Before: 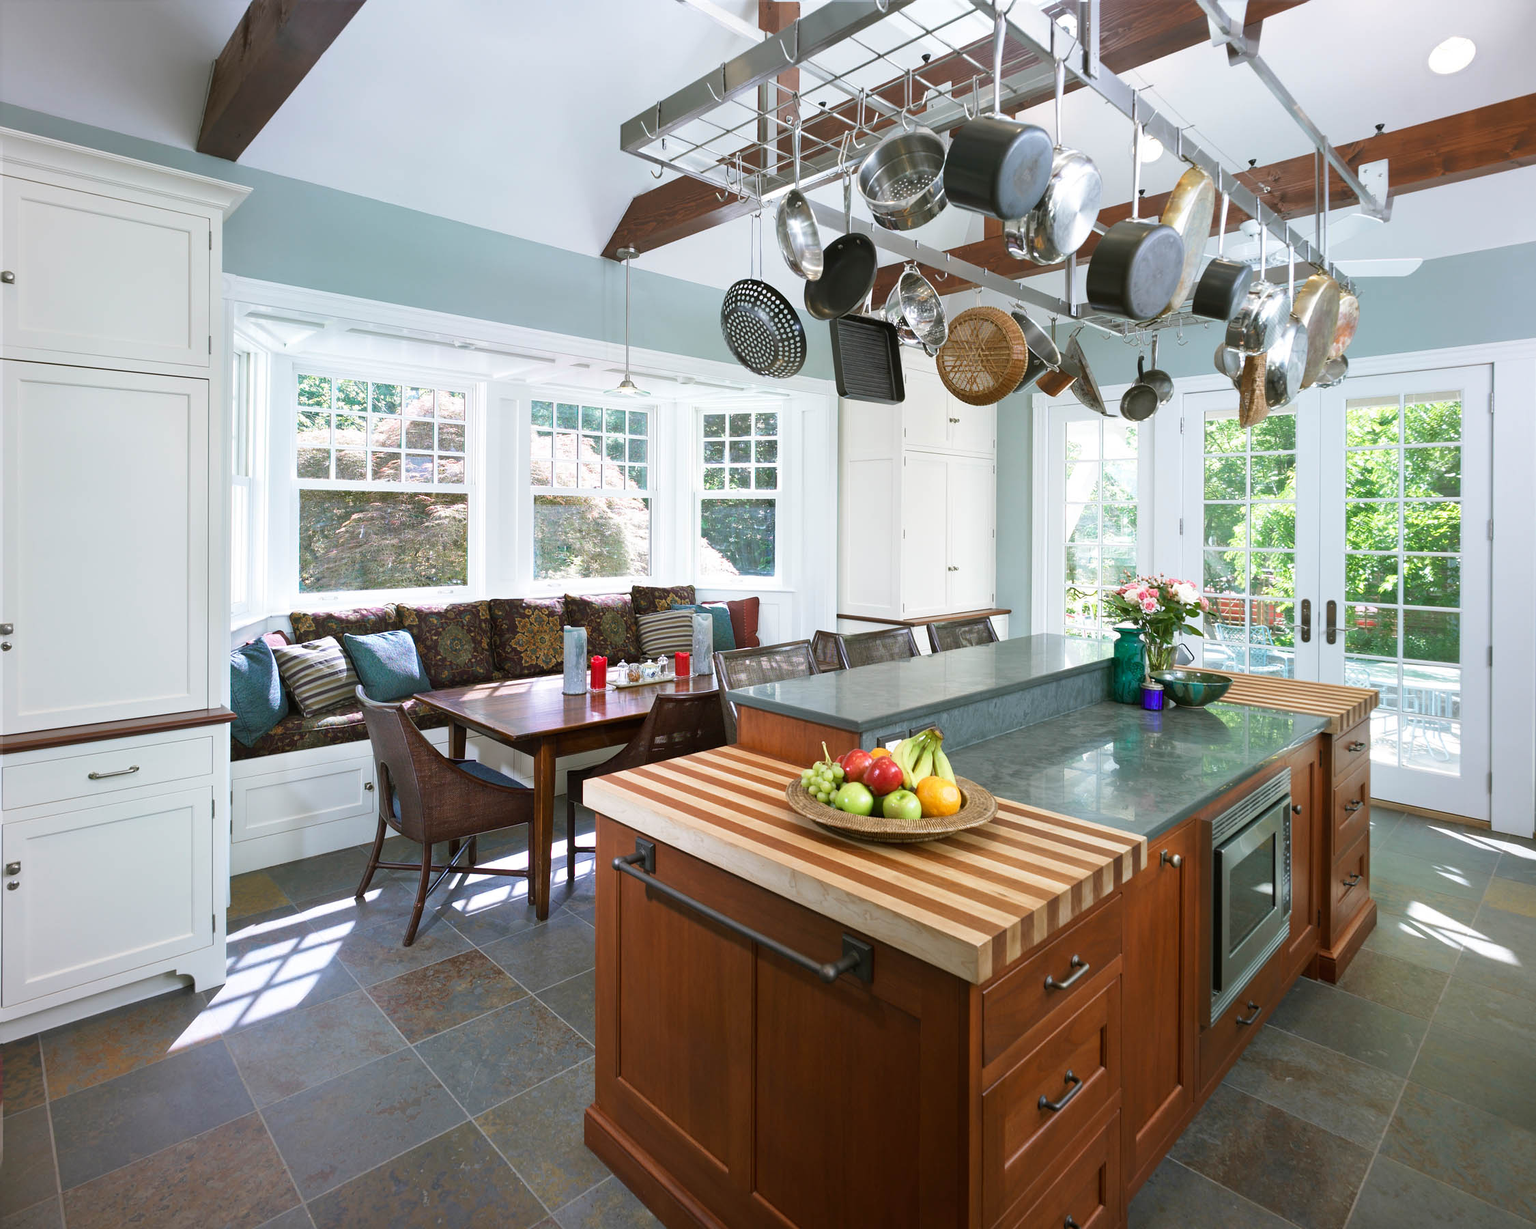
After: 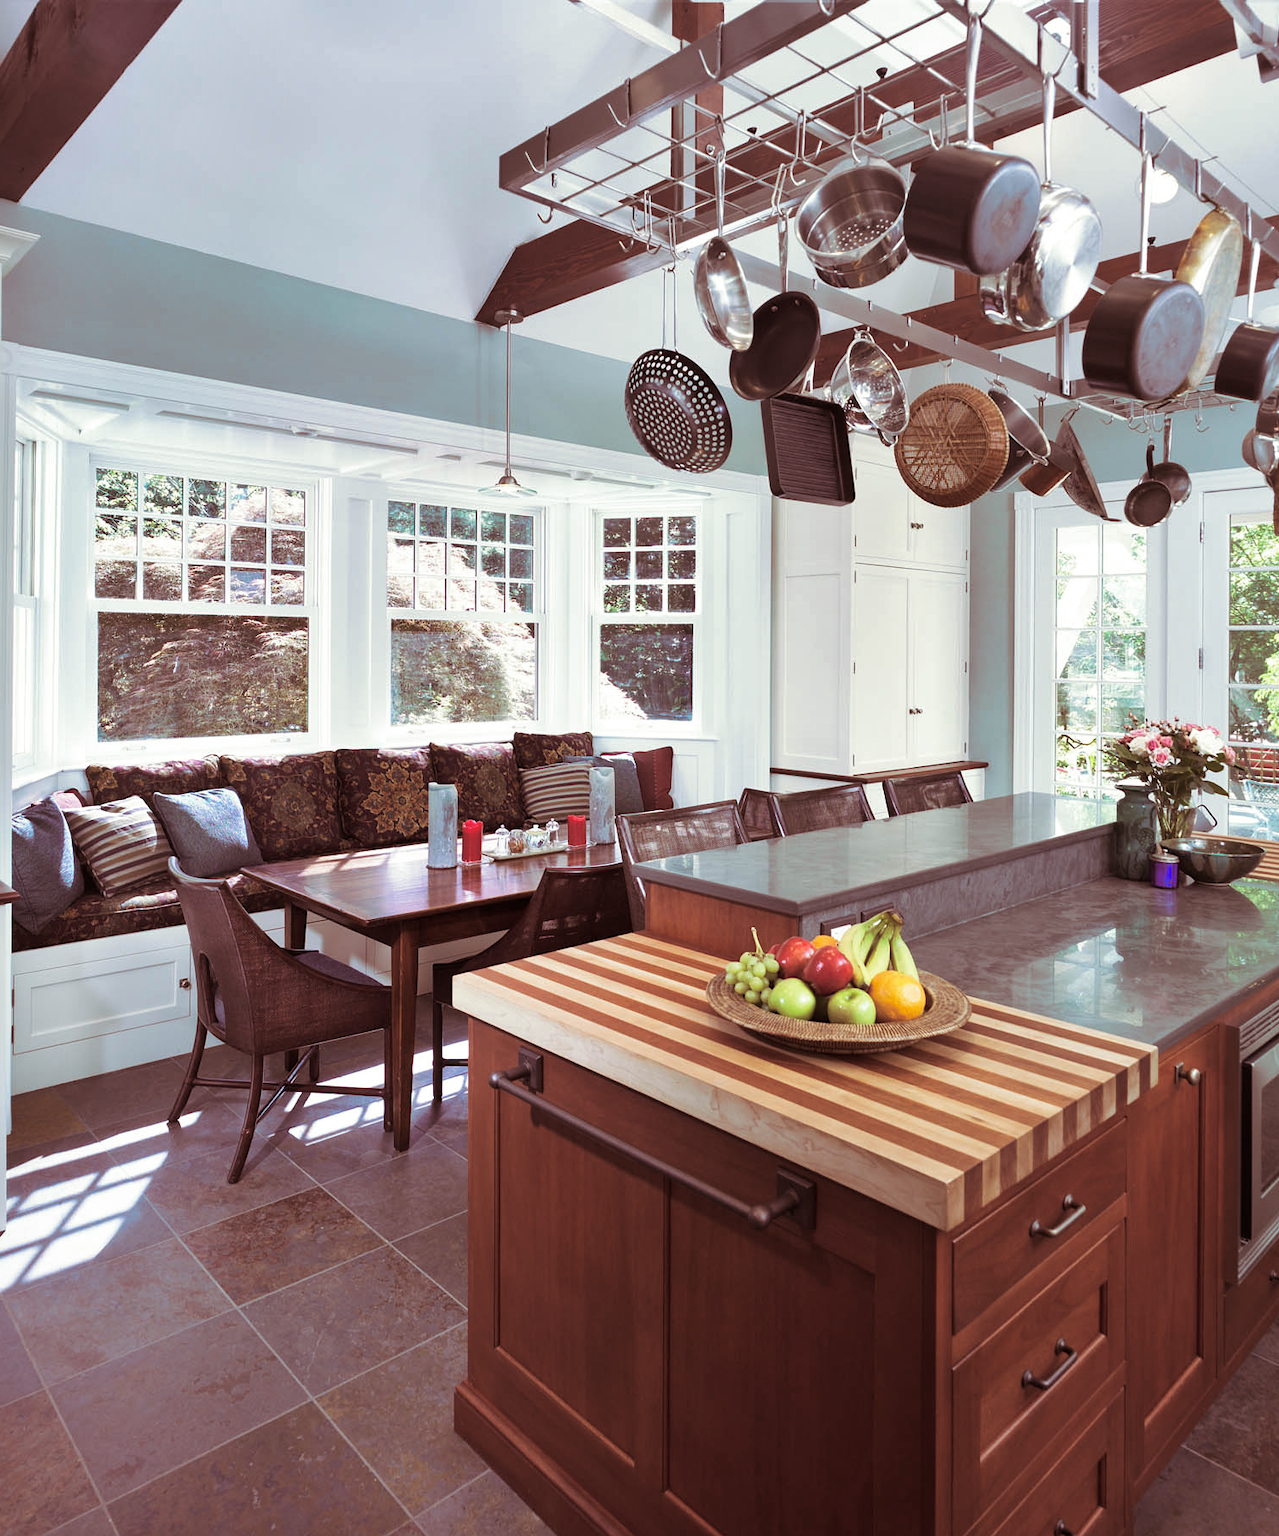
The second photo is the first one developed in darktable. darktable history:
split-toning: on, module defaults
crop and rotate: left 14.436%, right 18.898%
shadows and highlights: shadows 25, highlights -48, soften with gaussian
